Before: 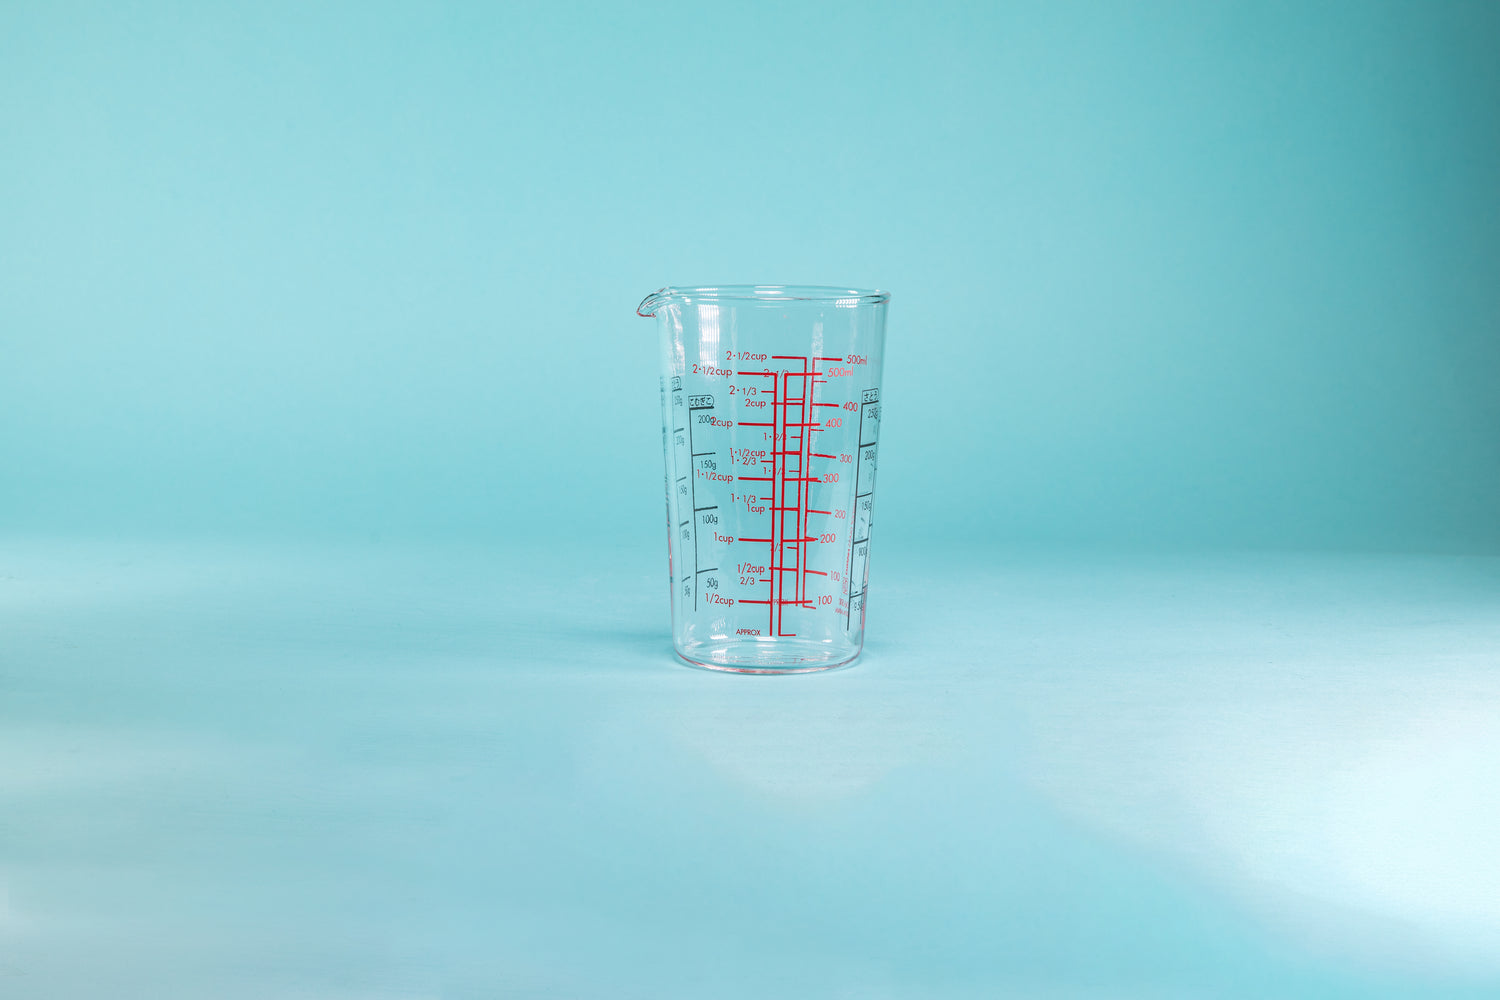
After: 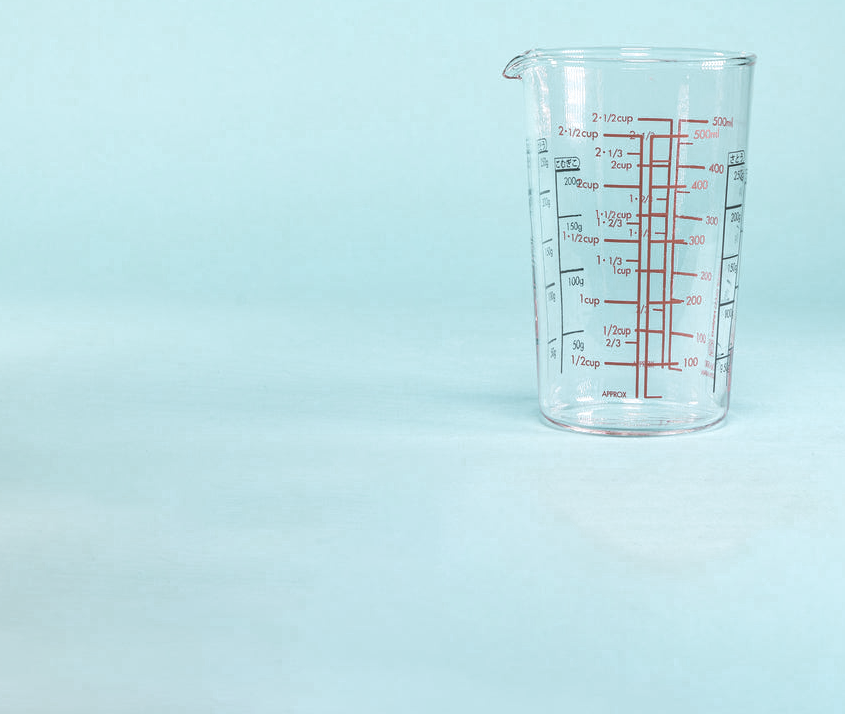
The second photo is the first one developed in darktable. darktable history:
color zones: curves: ch0 [(0, 0.613) (0.01, 0.613) (0.245, 0.448) (0.498, 0.529) (0.642, 0.665) (0.879, 0.777) (0.99, 0.613)]; ch1 [(0, 0.272) (0.219, 0.127) (0.724, 0.346)]
crop: left 8.966%, top 23.852%, right 34.699%, bottom 4.703%
